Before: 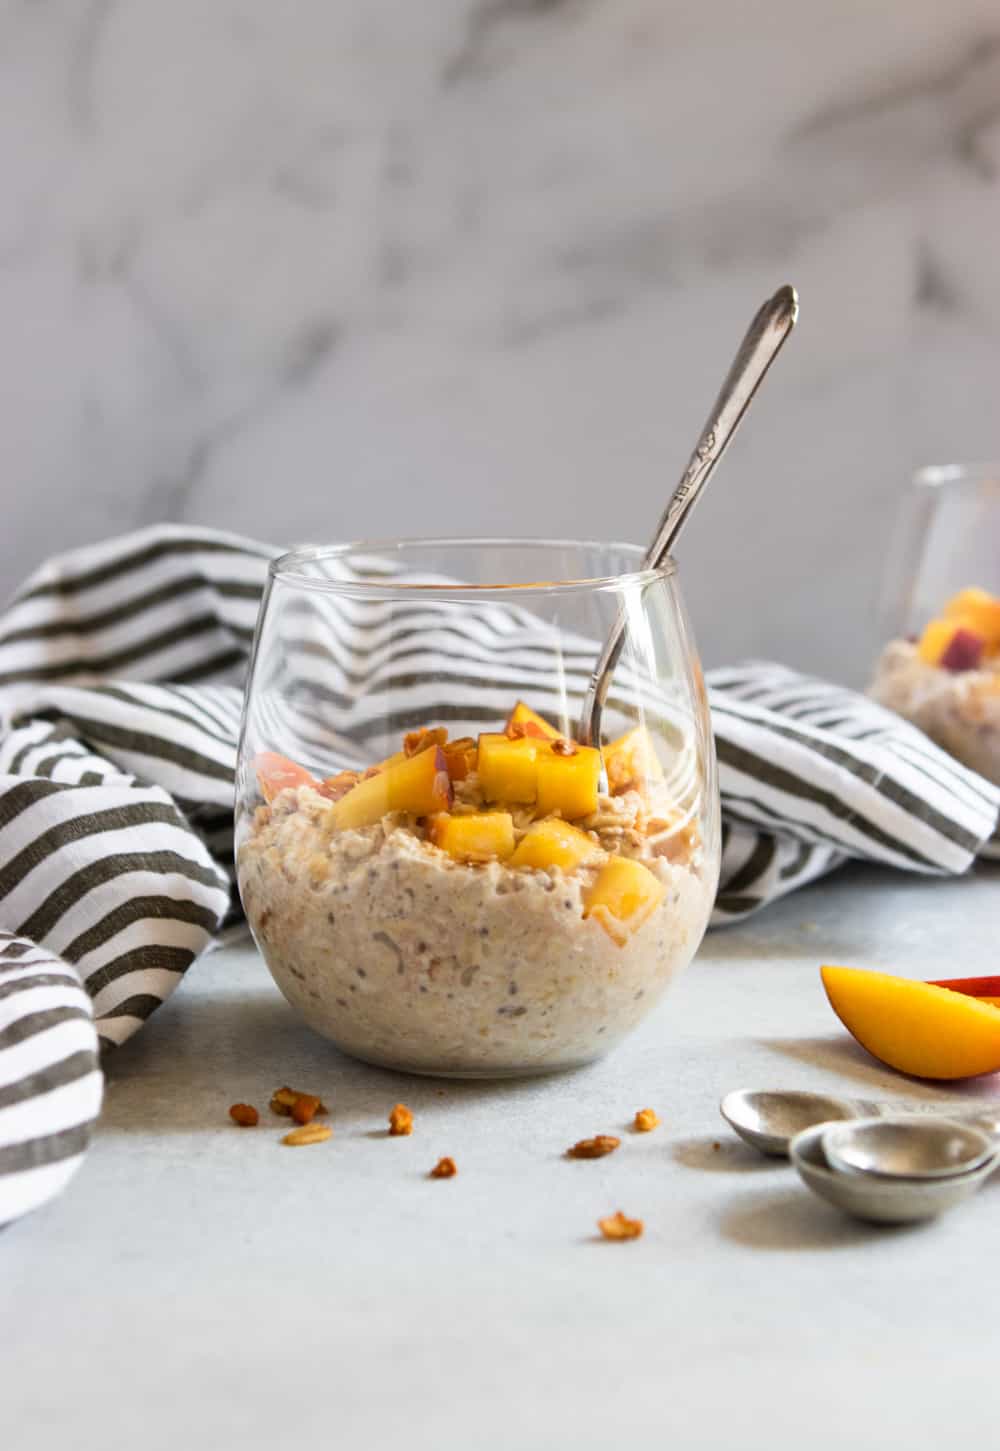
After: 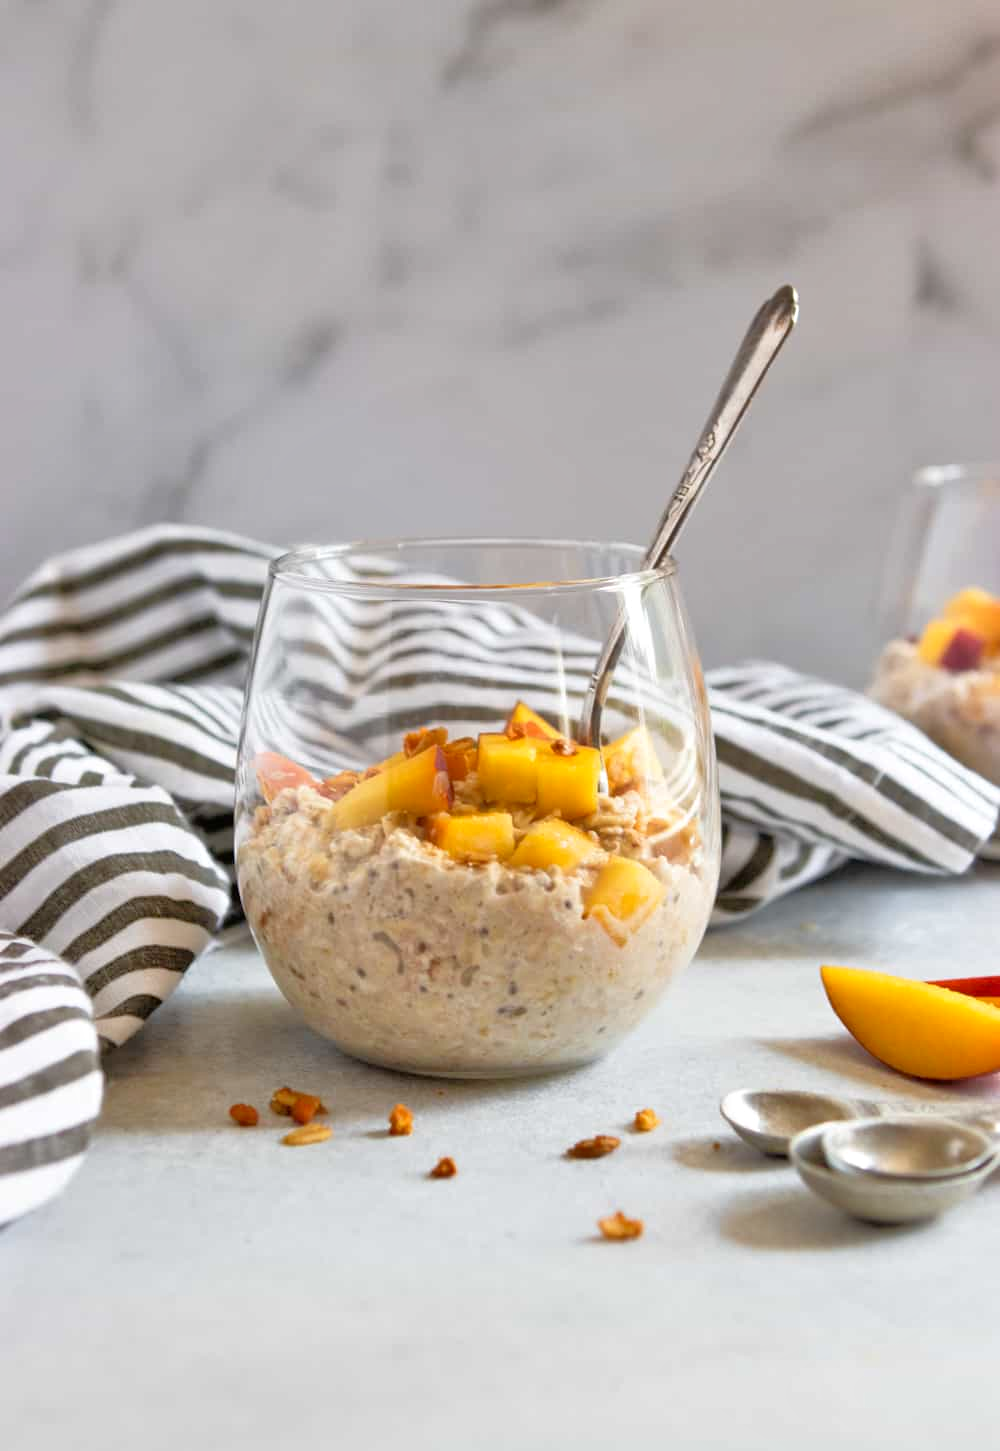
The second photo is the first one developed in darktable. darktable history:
contrast brightness saturation: contrast 0.03, brightness -0.04
tone equalizer: -7 EV 0.15 EV, -6 EV 0.6 EV, -5 EV 1.15 EV, -4 EV 1.33 EV, -3 EV 1.15 EV, -2 EV 0.6 EV, -1 EV 0.15 EV, mask exposure compensation -0.5 EV
